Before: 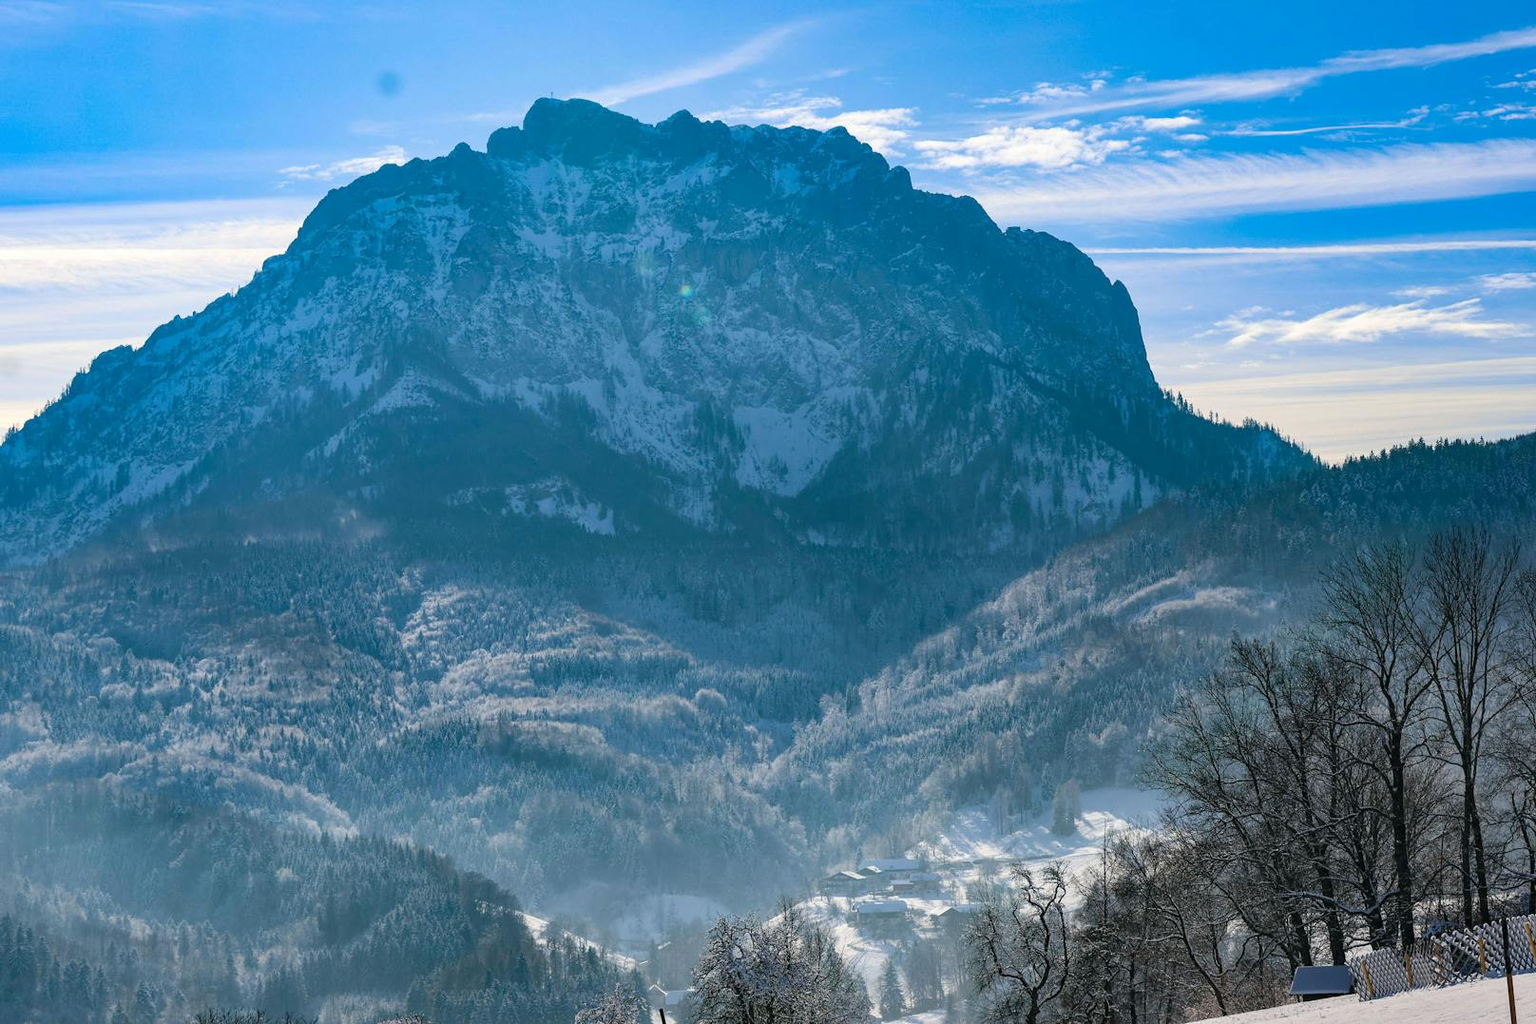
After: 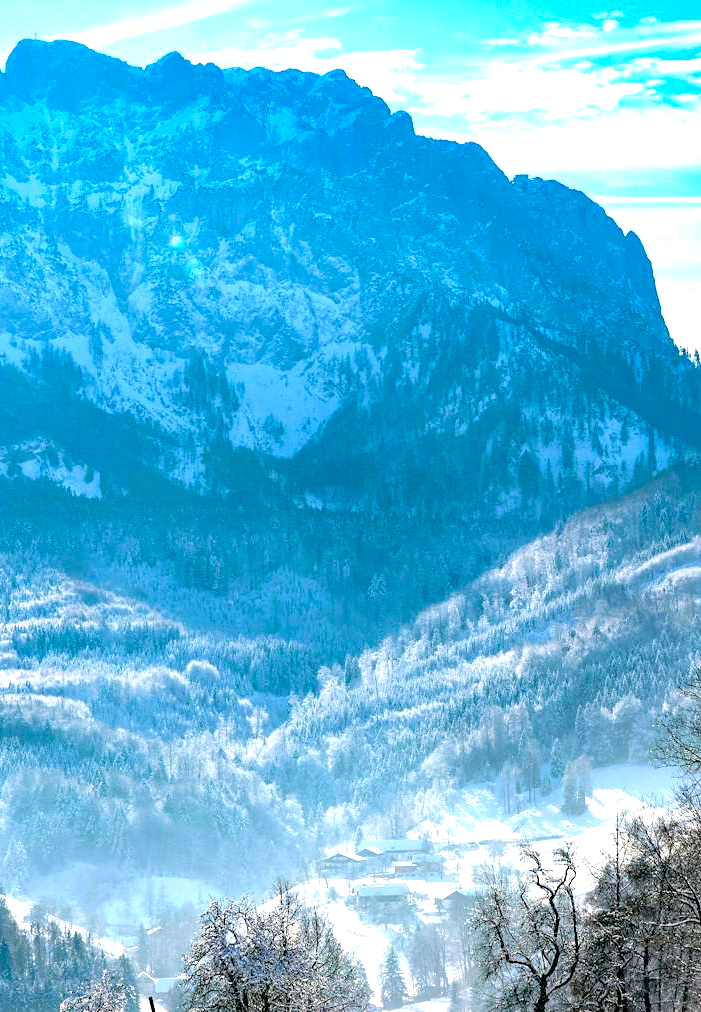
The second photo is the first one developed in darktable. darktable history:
exposure: black level correction 0.009, exposure 1.43 EV, compensate exposure bias true, compensate highlight preservation false
crop: left 33.771%, top 5.993%, right 22.83%
color balance rgb: highlights gain › chroma 0.297%, highlights gain › hue 331.92°, perceptual saturation grading › global saturation 14.577%
